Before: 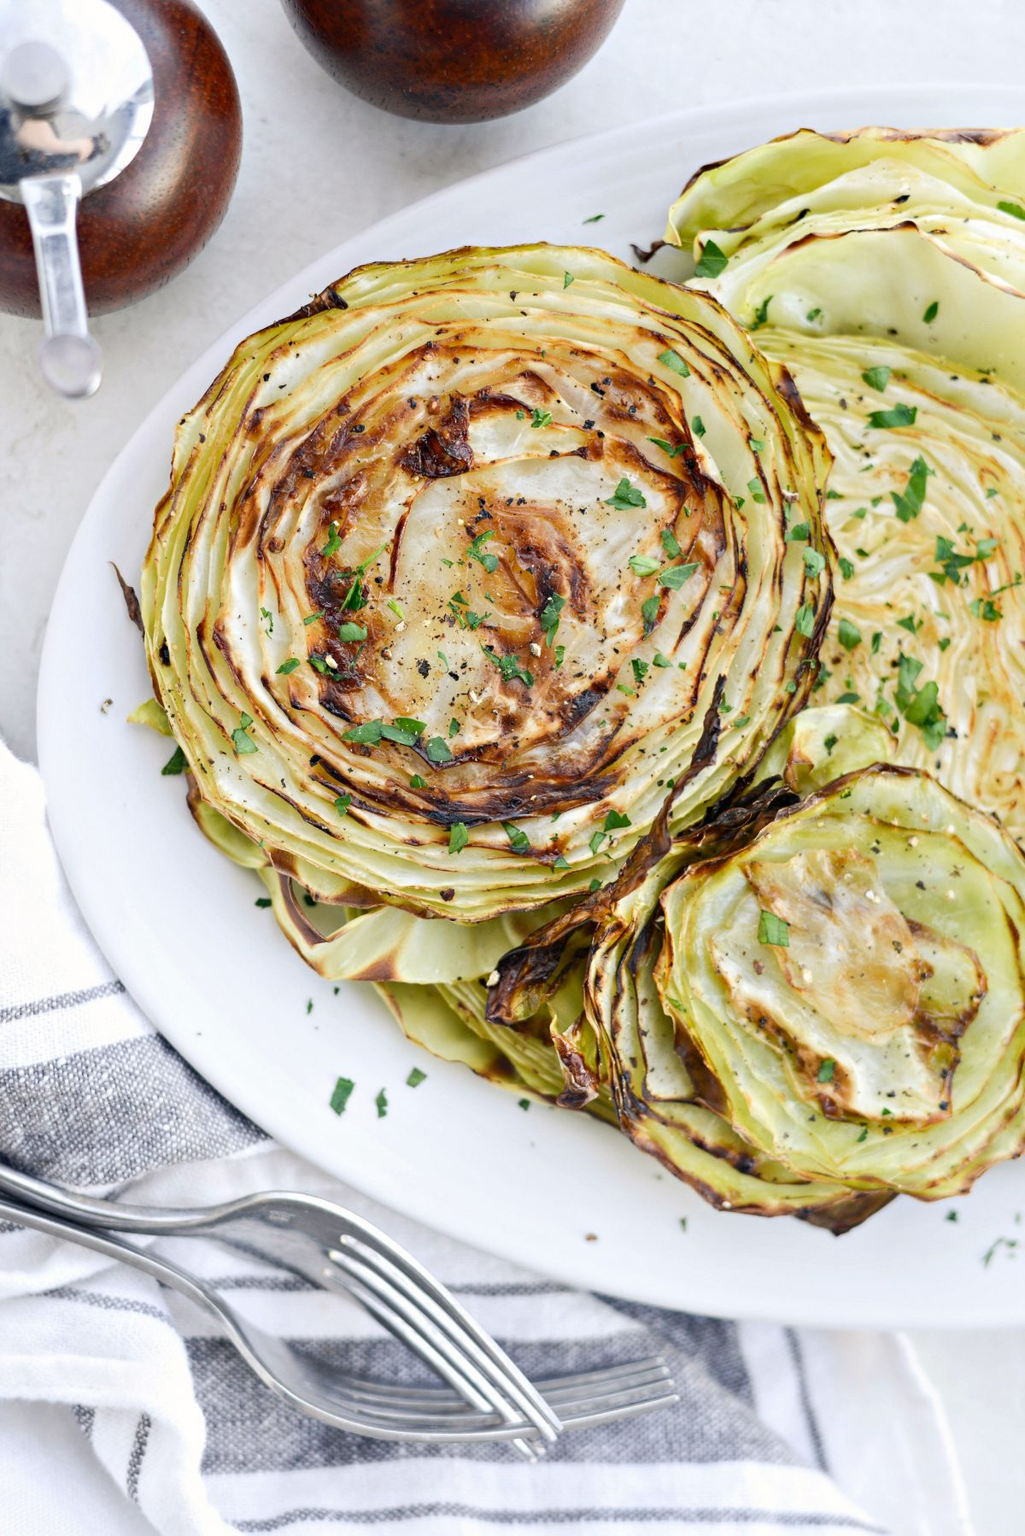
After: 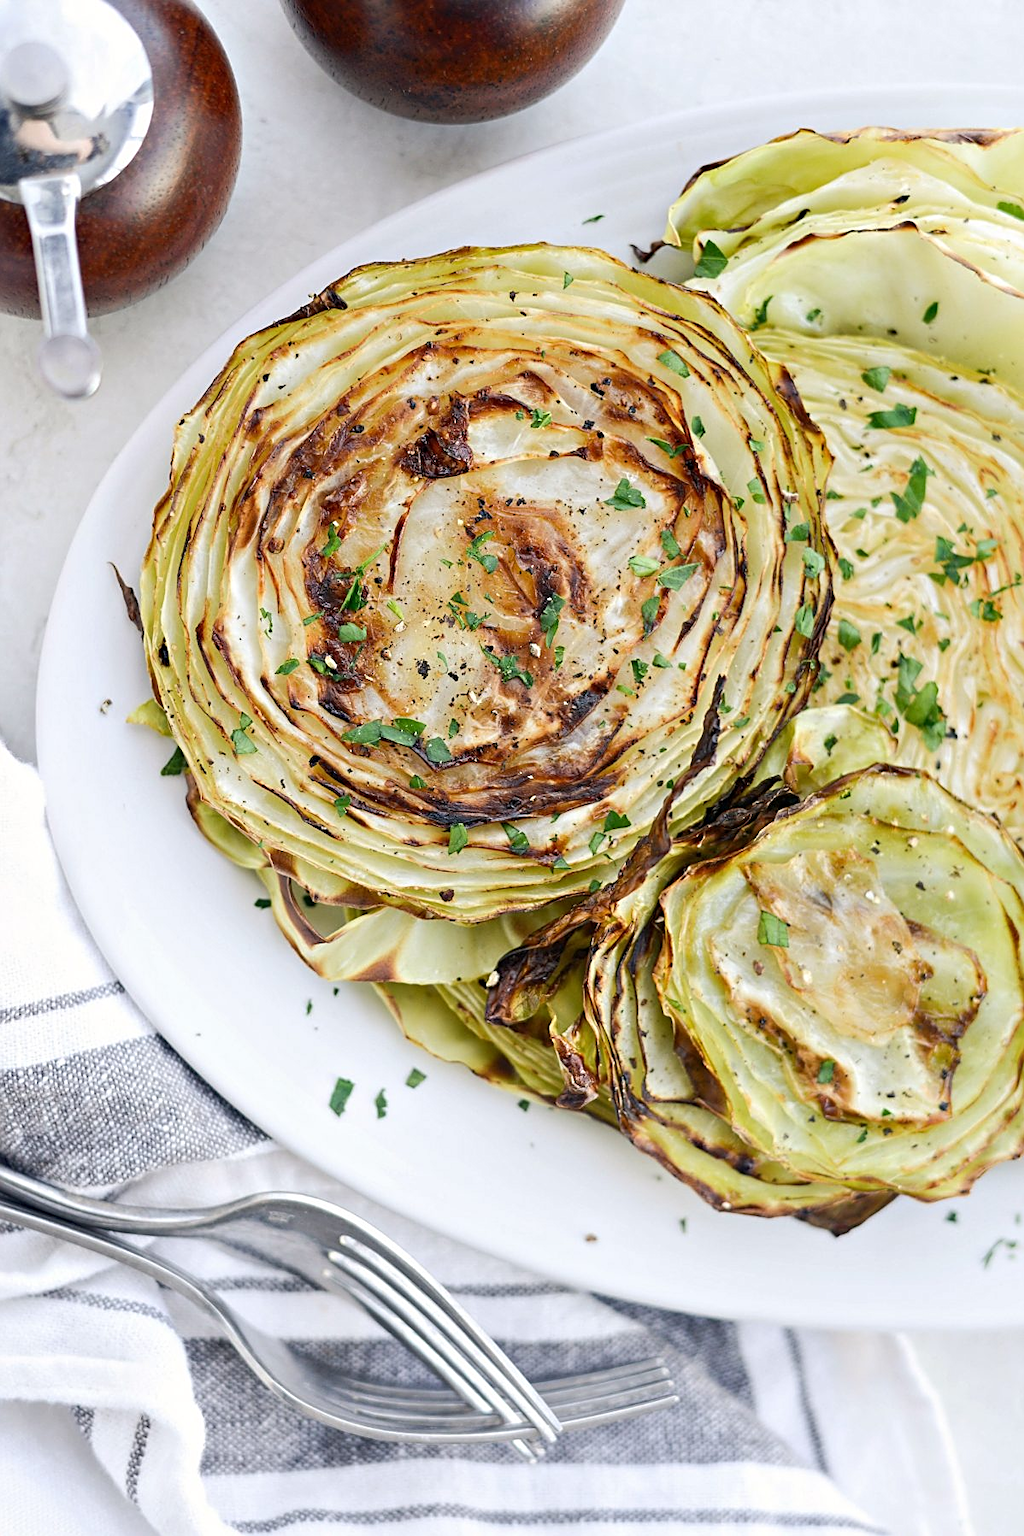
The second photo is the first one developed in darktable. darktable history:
tone equalizer: edges refinement/feathering 500, mask exposure compensation -1.57 EV, preserve details no
crop: left 0.141%
sharpen: on, module defaults
